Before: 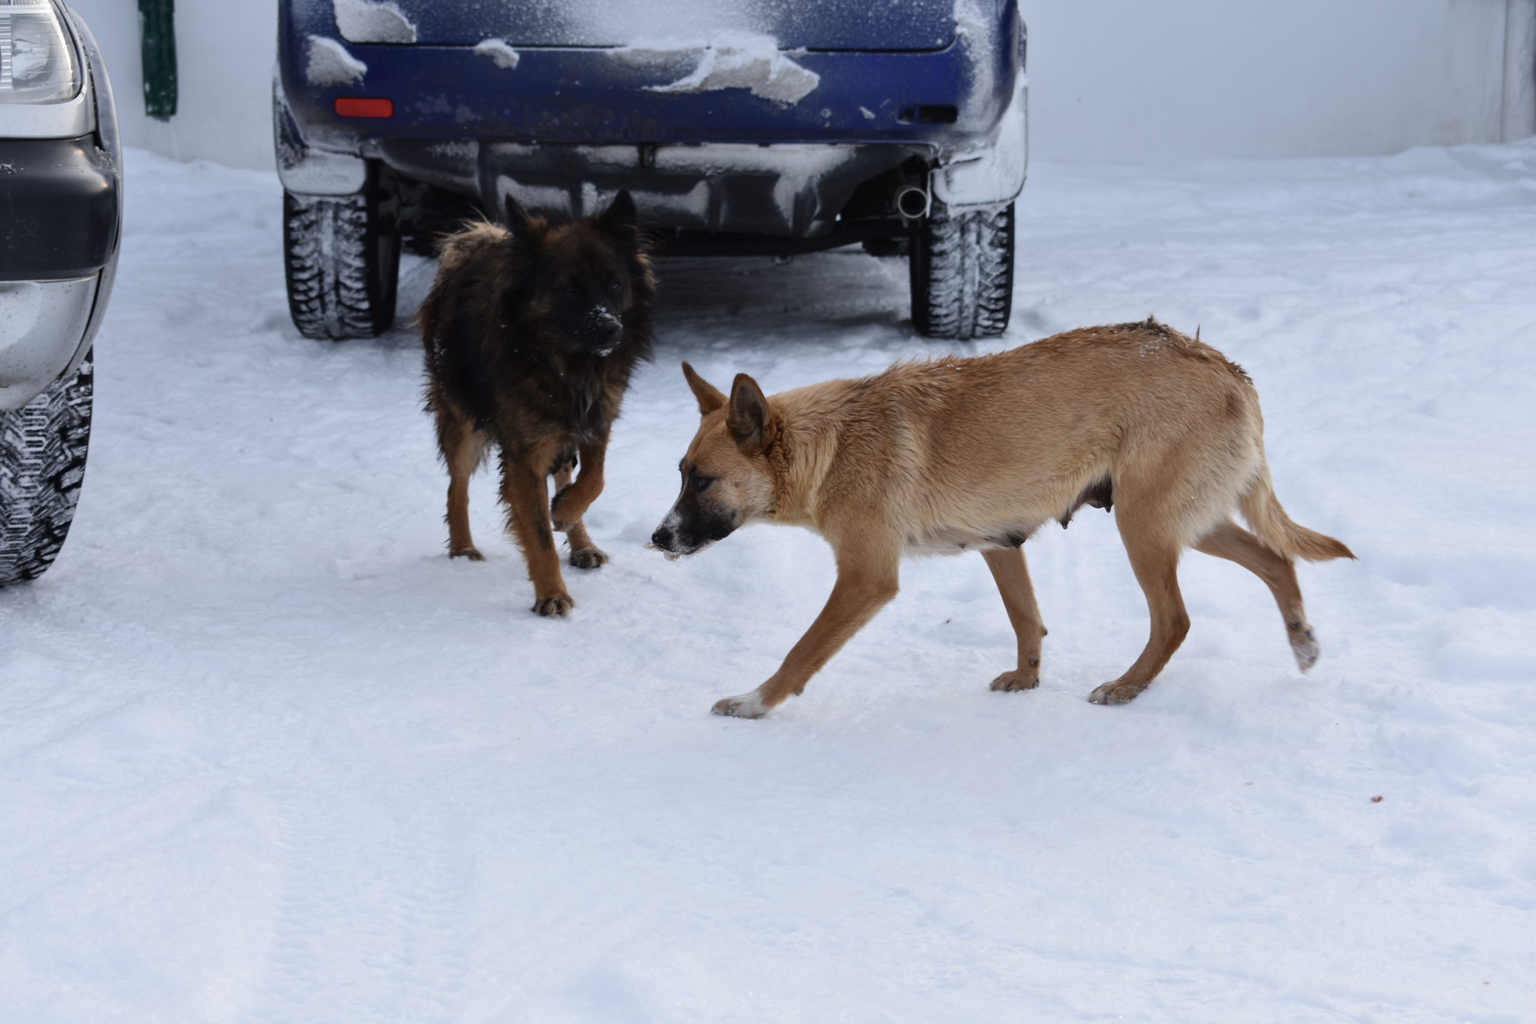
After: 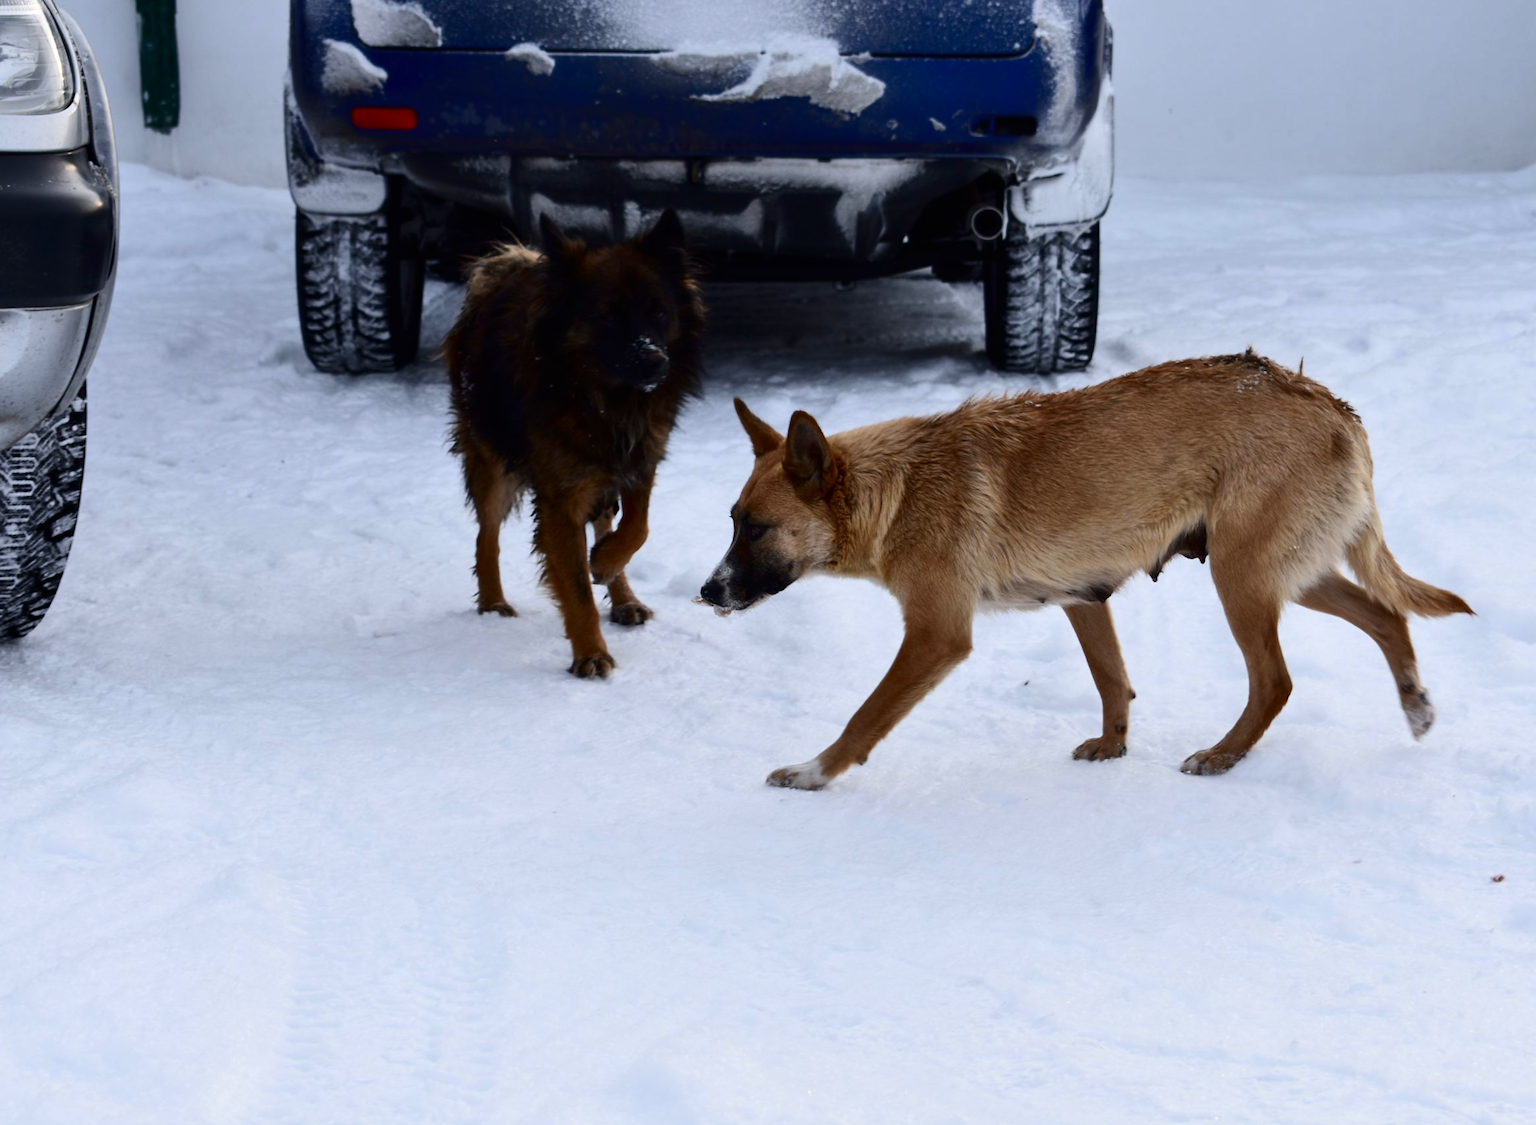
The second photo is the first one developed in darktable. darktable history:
contrast brightness saturation: contrast 0.195, brightness -0.113, saturation 0.205
crop and rotate: left 0.948%, right 8.04%
